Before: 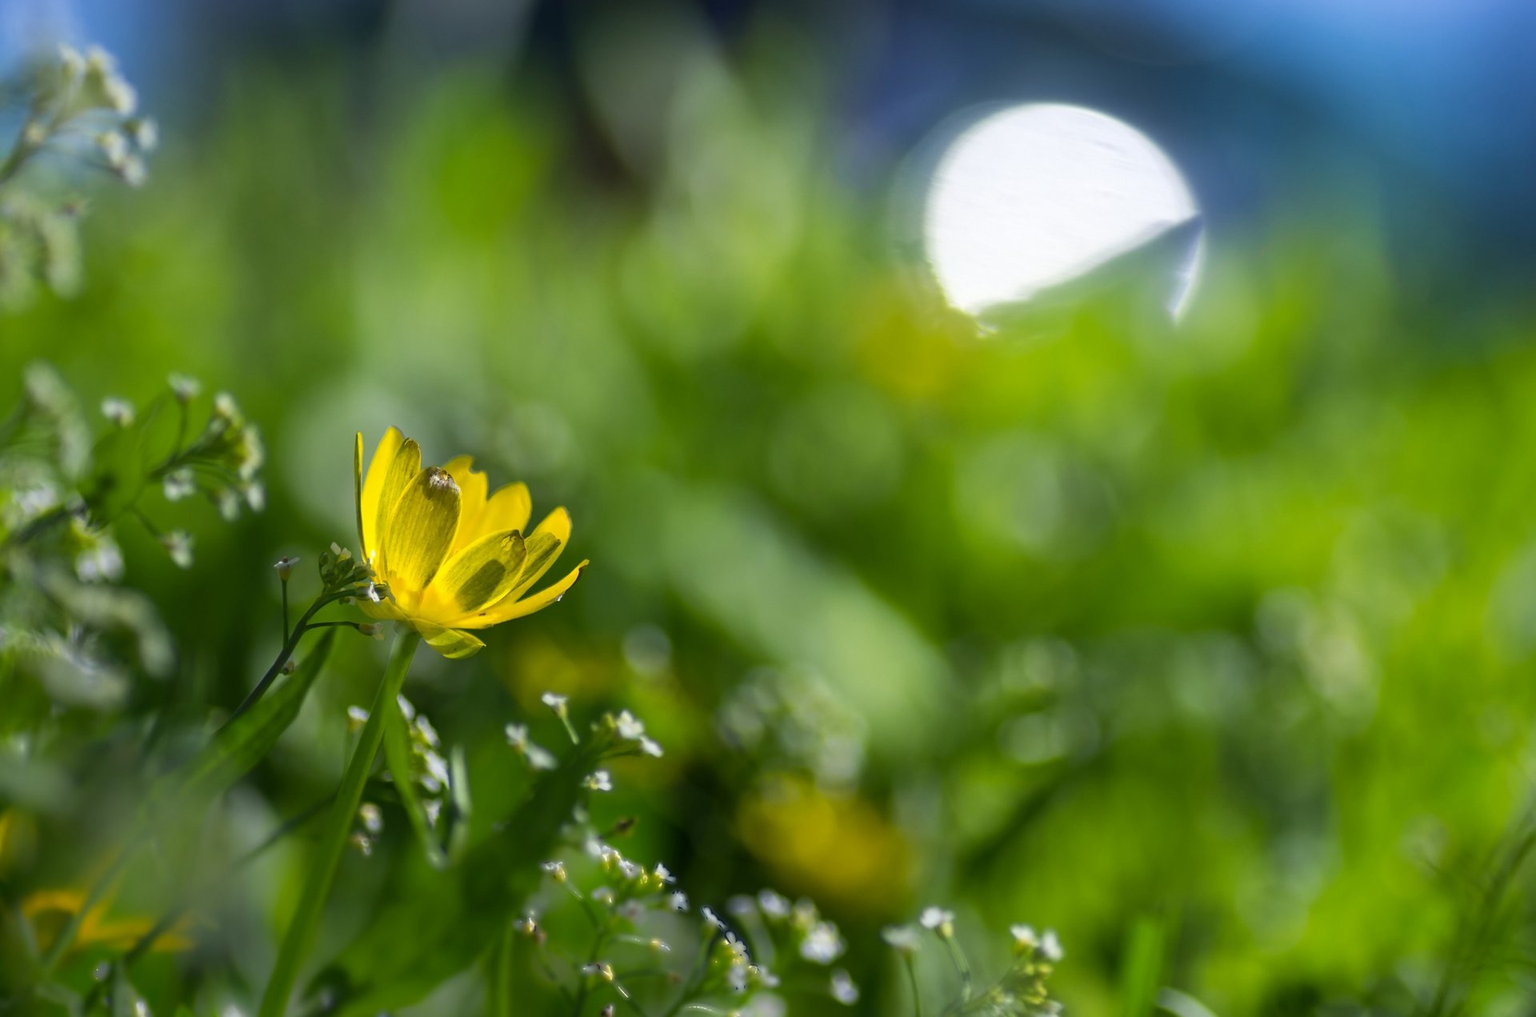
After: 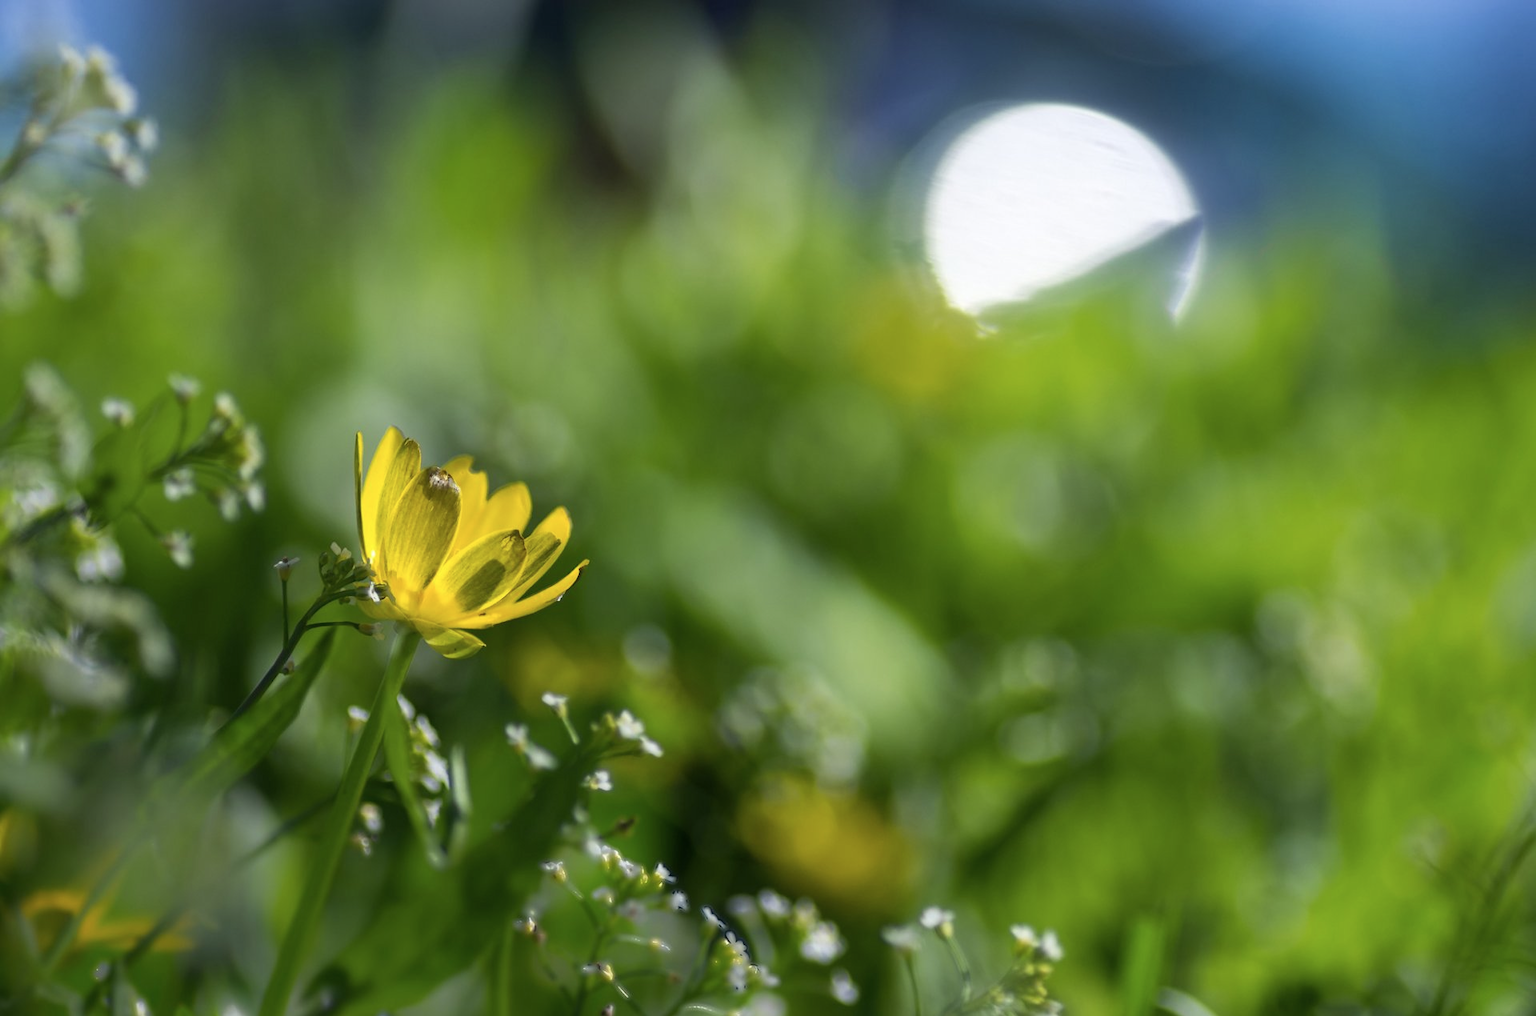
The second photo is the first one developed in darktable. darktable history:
contrast brightness saturation: saturation -0.096
